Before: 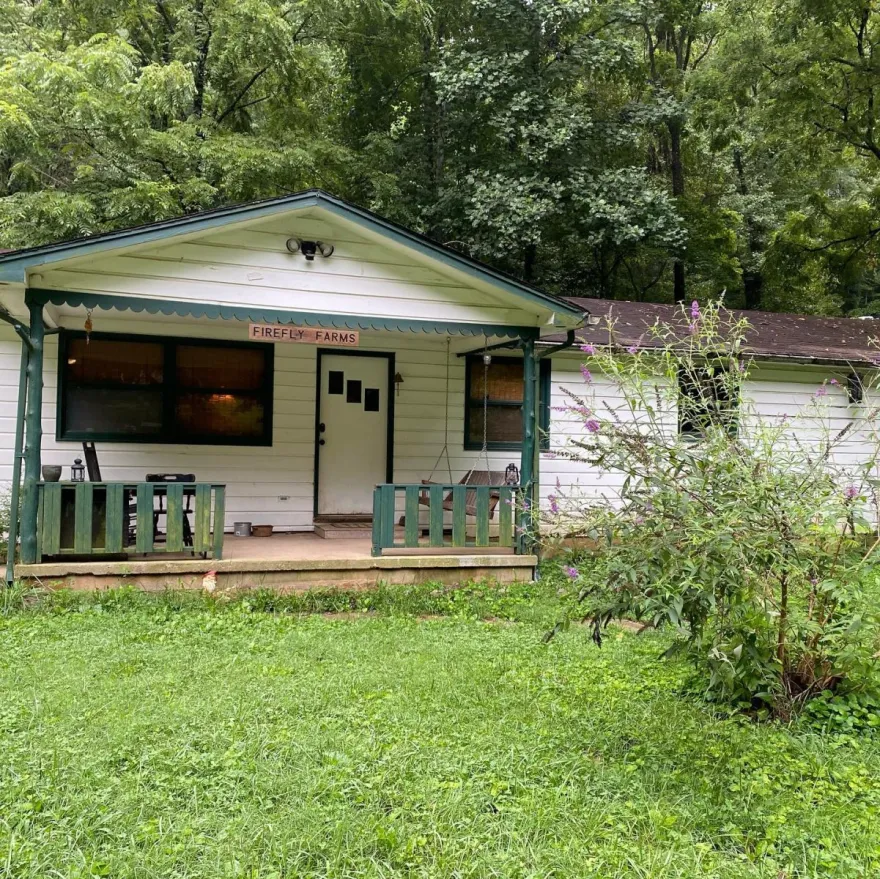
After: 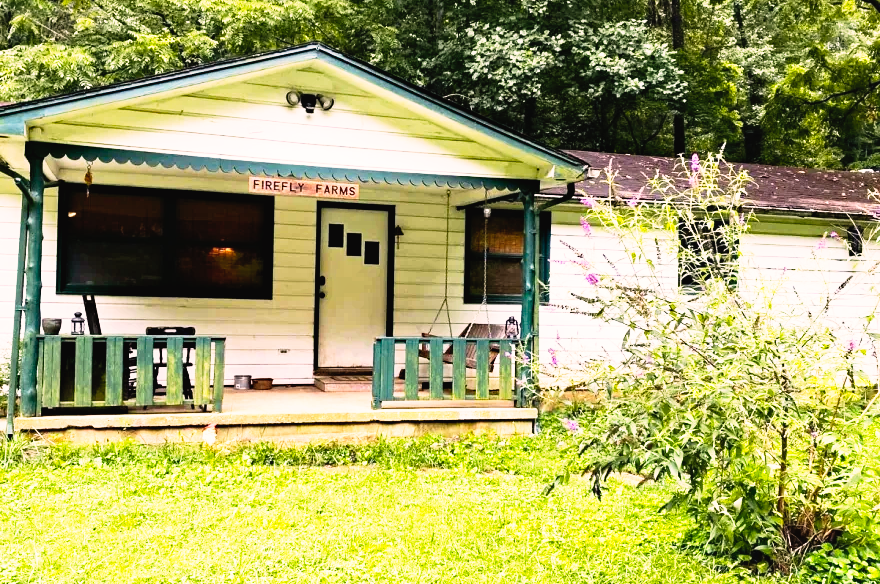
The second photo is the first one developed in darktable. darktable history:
color balance rgb: global offset › luminance 0.71%, perceptual saturation grading › global saturation -11.5%, perceptual brilliance grading › highlights 17.77%, perceptual brilliance grading › mid-tones 31.71%, perceptual brilliance grading › shadows -31.01%, global vibrance 50%
base curve: curves: ch0 [(0, 0) (0.012, 0.01) (0.073, 0.168) (0.31, 0.711) (0.645, 0.957) (1, 1)], preserve colors none
white balance: red 0.982, blue 1.018
crop: top 16.727%, bottom 16.727%
color correction: highlights a* 7.34, highlights b* 4.37
haze removal: strength 0.29, distance 0.25, compatibility mode true, adaptive false
